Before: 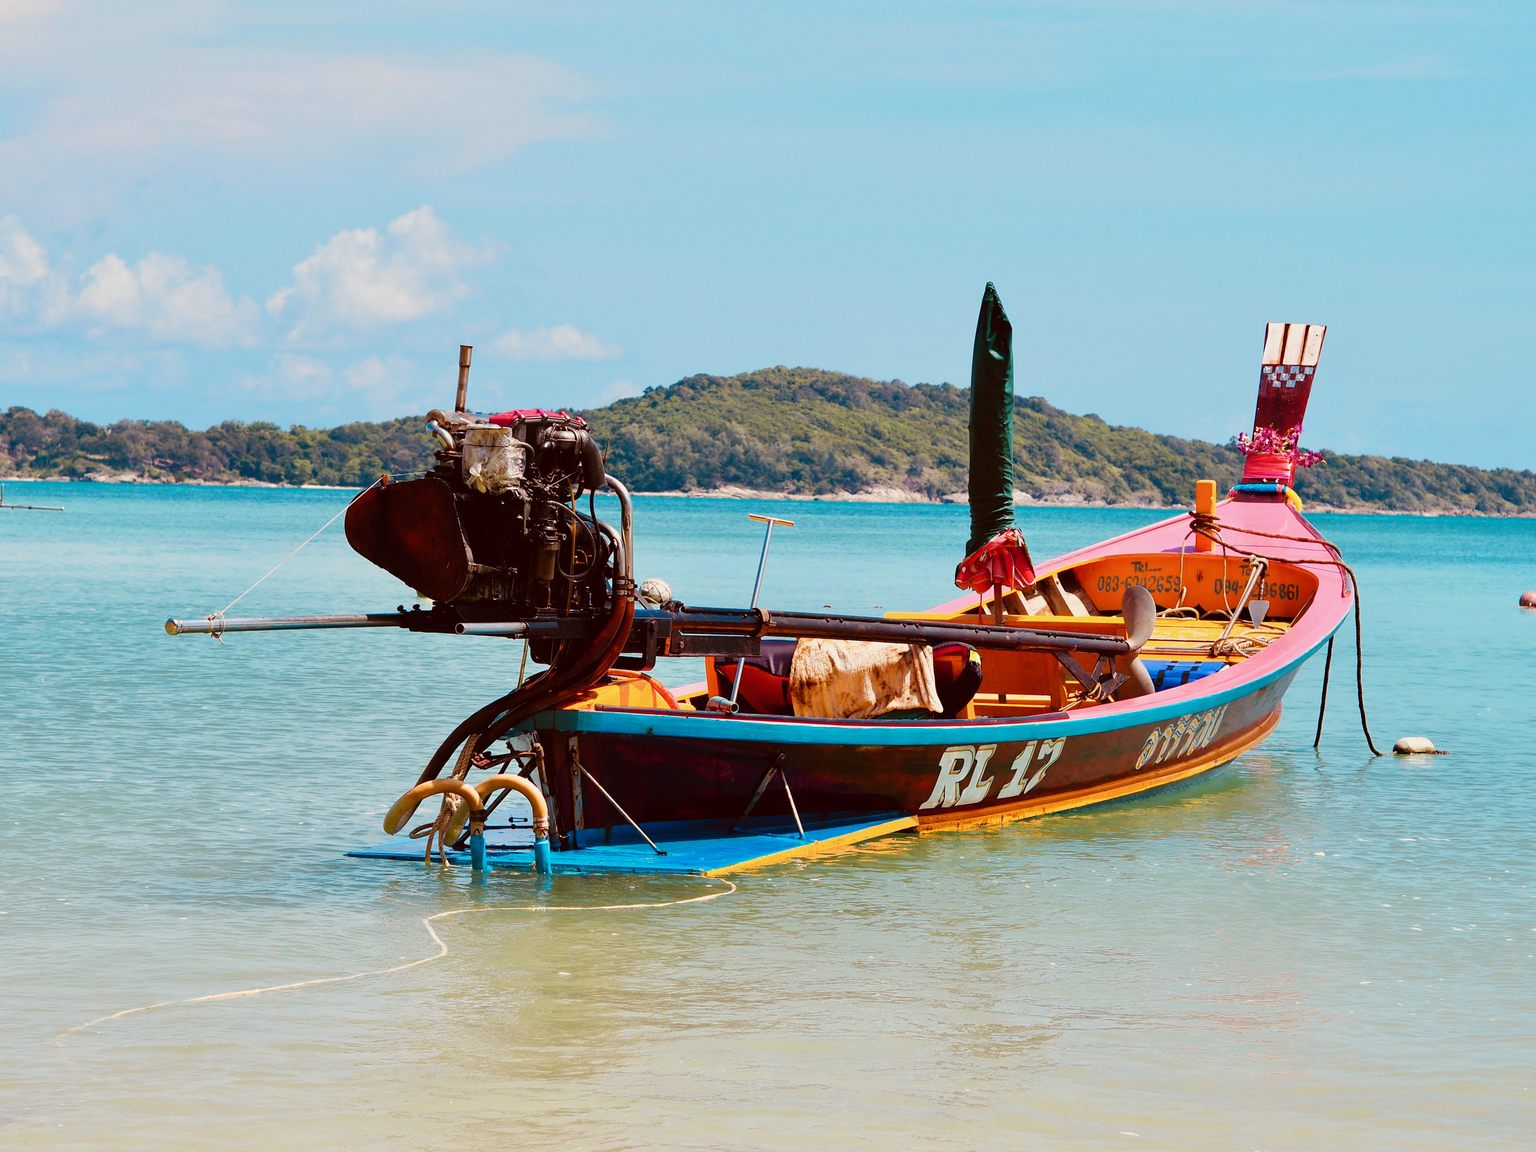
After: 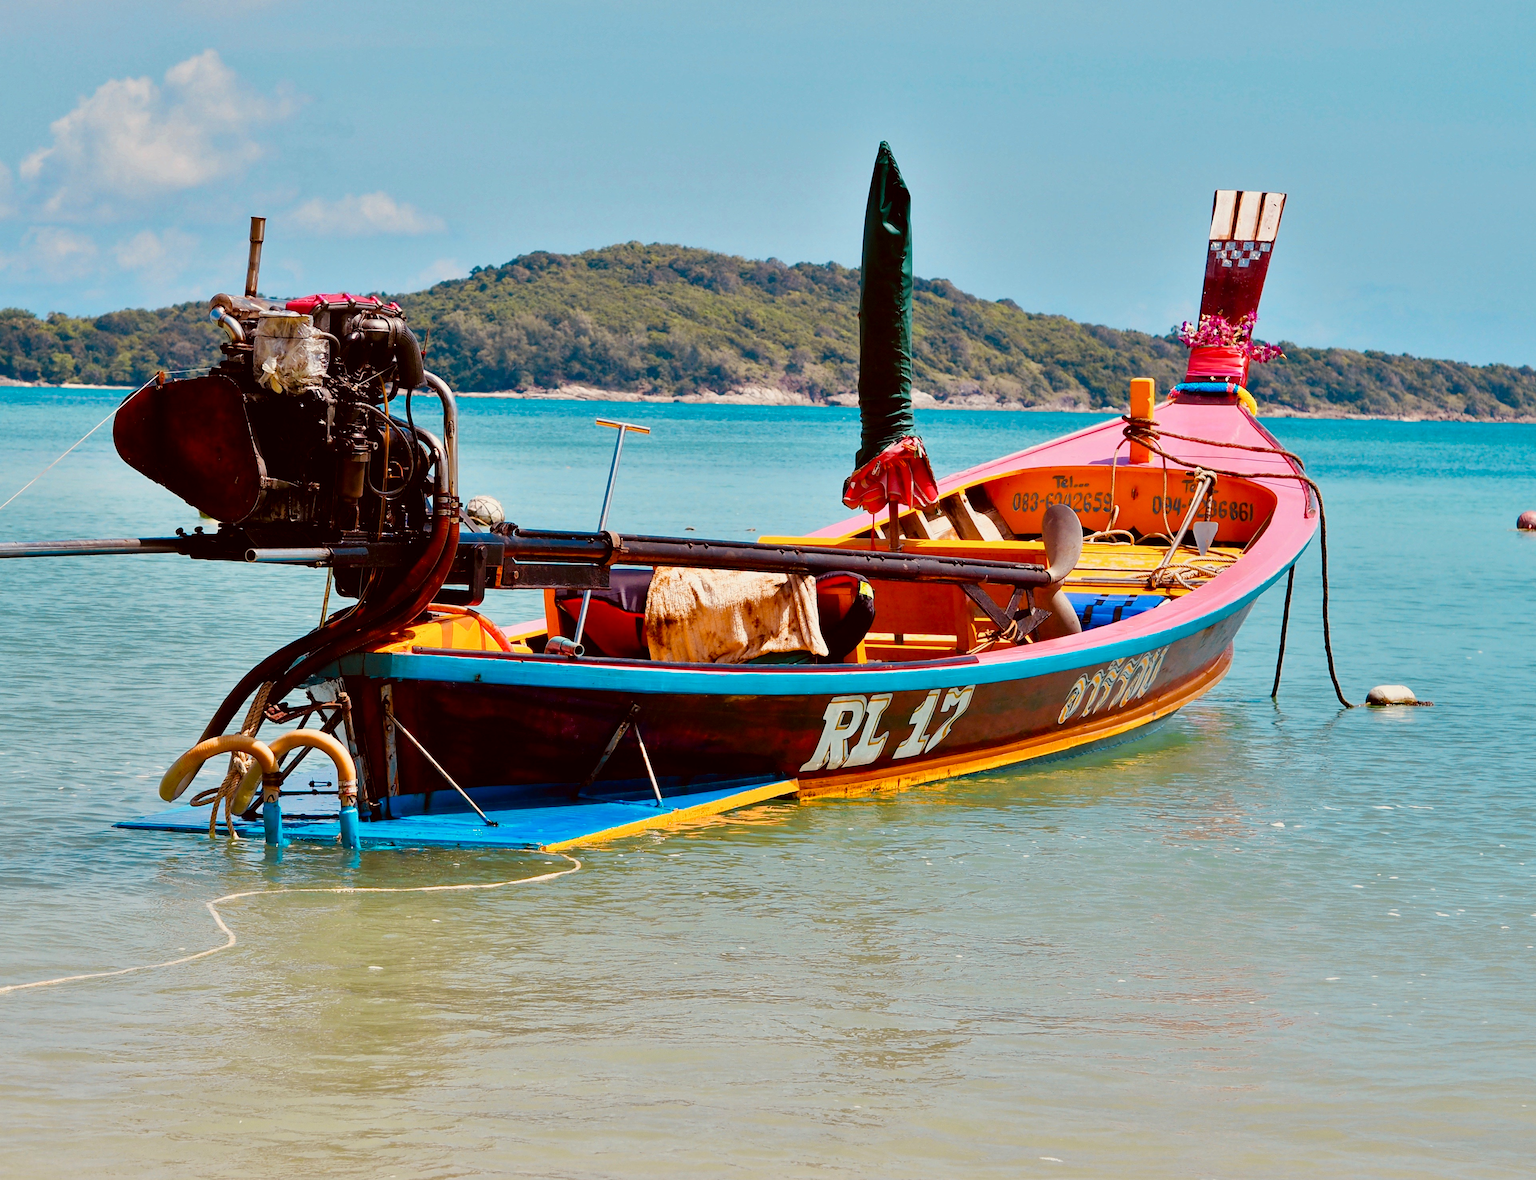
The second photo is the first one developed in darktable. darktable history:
shadows and highlights: shadows 22.7, highlights -48.71, soften with gaussian
crop: left 16.315%, top 14.246%
